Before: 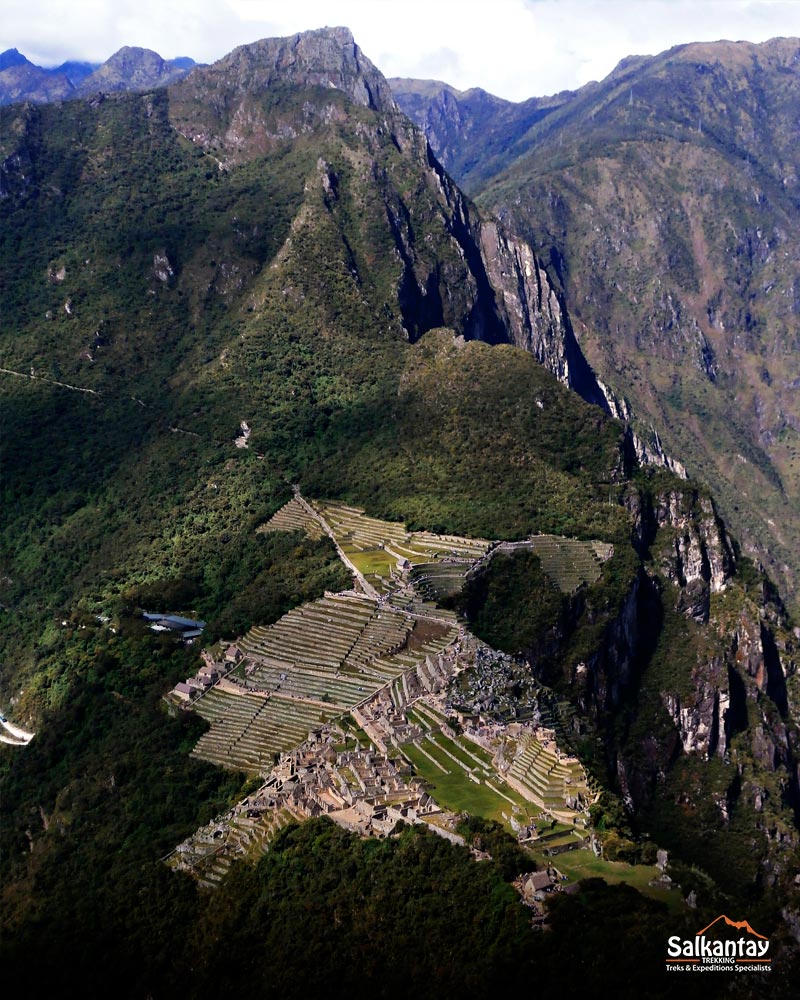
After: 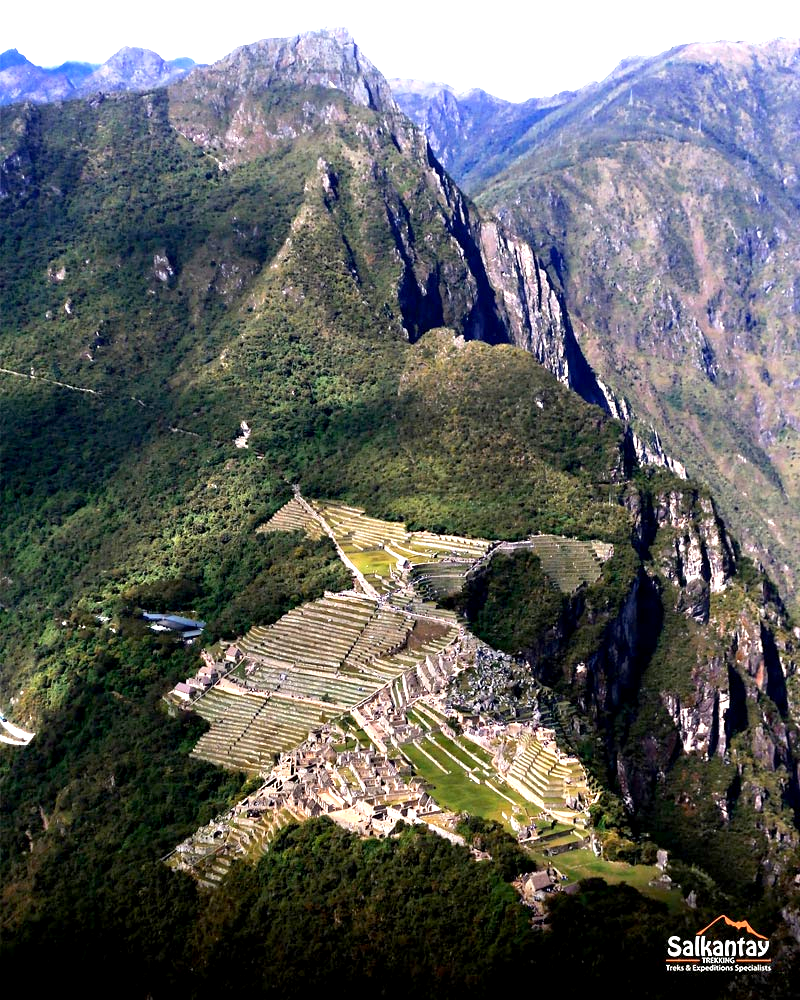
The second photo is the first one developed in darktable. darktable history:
exposure: black level correction 0.002, exposure 1.307 EV, compensate exposure bias true, compensate highlight preservation false
